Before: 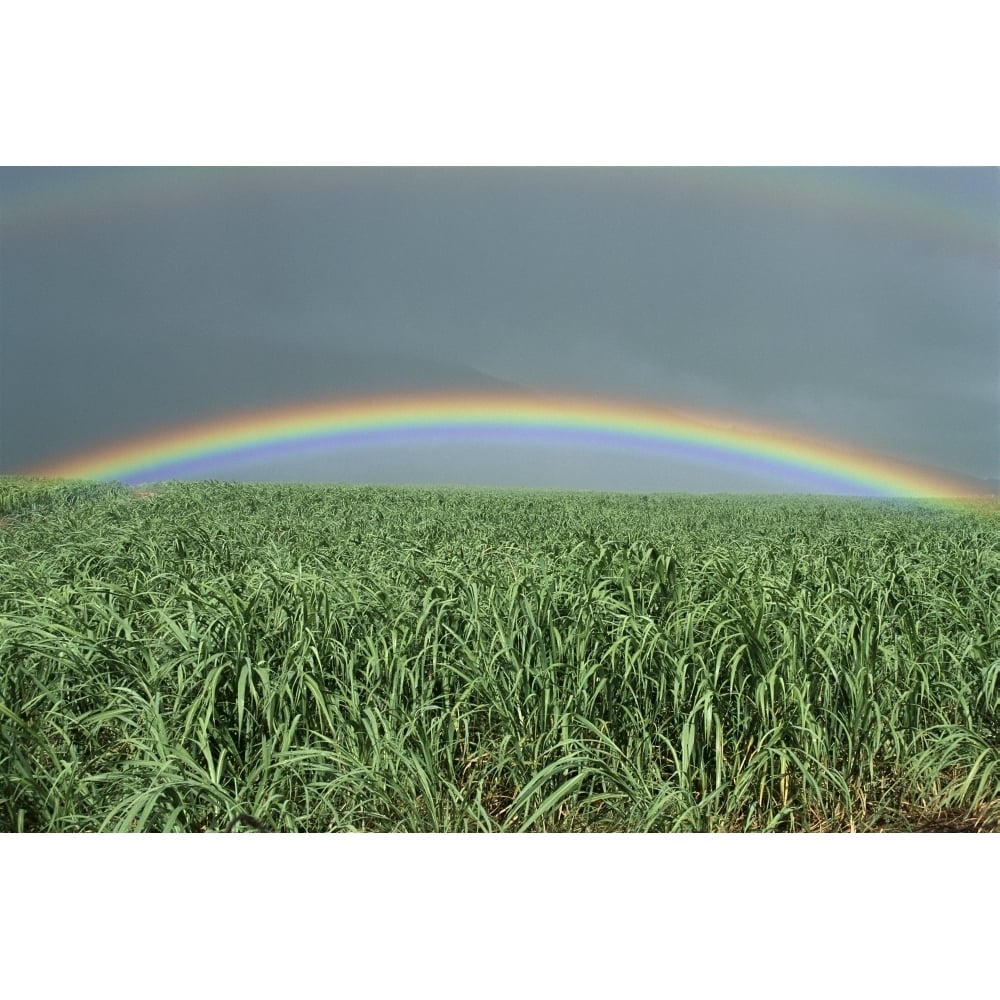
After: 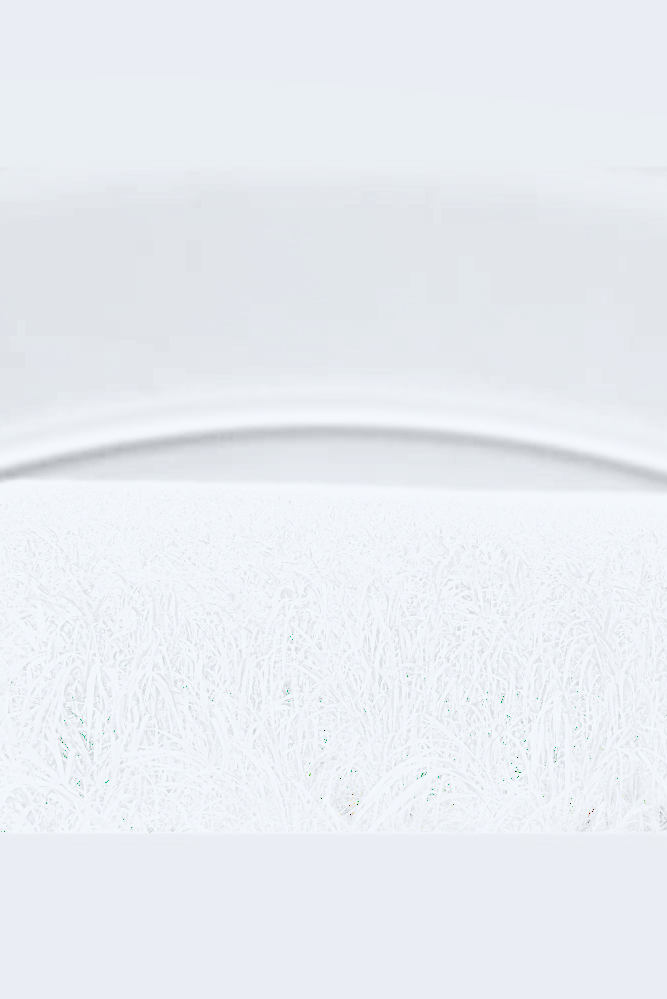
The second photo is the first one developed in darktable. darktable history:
crop and rotate: left 15.156%, right 18.144%
color zones: curves: ch0 [(0.018, 0.548) (0.224, 0.64) (0.425, 0.447) (0.675, 0.575) (0.732, 0.579)]; ch1 [(0.066, 0.487) (0.25, 0.5) (0.404, 0.43) (0.75, 0.421) (0.956, 0.421)]; ch2 [(0.044, 0.561) (0.215, 0.465) (0.399, 0.544) (0.465, 0.548) (0.614, 0.447) (0.724, 0.43) (0.882, 0.623) (0.956, 0.632)]
shadows and highlights: low approximation 0.01, soften with gaussian
exposure: exposure 7.909 EV, compensate highlight preservation false
tone curve: curves: ch0 [(0, 0.084) (0.155, 0.169) (0.46, 0.466) (0.751, 0.788) (1, 0.961)]; ch1 [(0, 0) (0.43, 0.408) (0.476, 0.469) (0.505, 0.503) (0.553, 0.563) (0.592, 0.581) (0.631, 0.625) (1, 1)]; ch2 [(0, 0) (0.505, 0.495) (0.55, 0.557) (0.583, 0.573) (1, 1)], color space Lab, independent channels, preserve colors none
filmic rgb: black relative exposure -3.75 EV, white relative exposure 2.41 EV, dynamic range scaling -49.5%, hardness 3.44, latitude 30.51%, contrast 1.803, add noise in highlights 0.001, color science v3 (2019), use custom middle-gray values true, contrast in highlights soft
